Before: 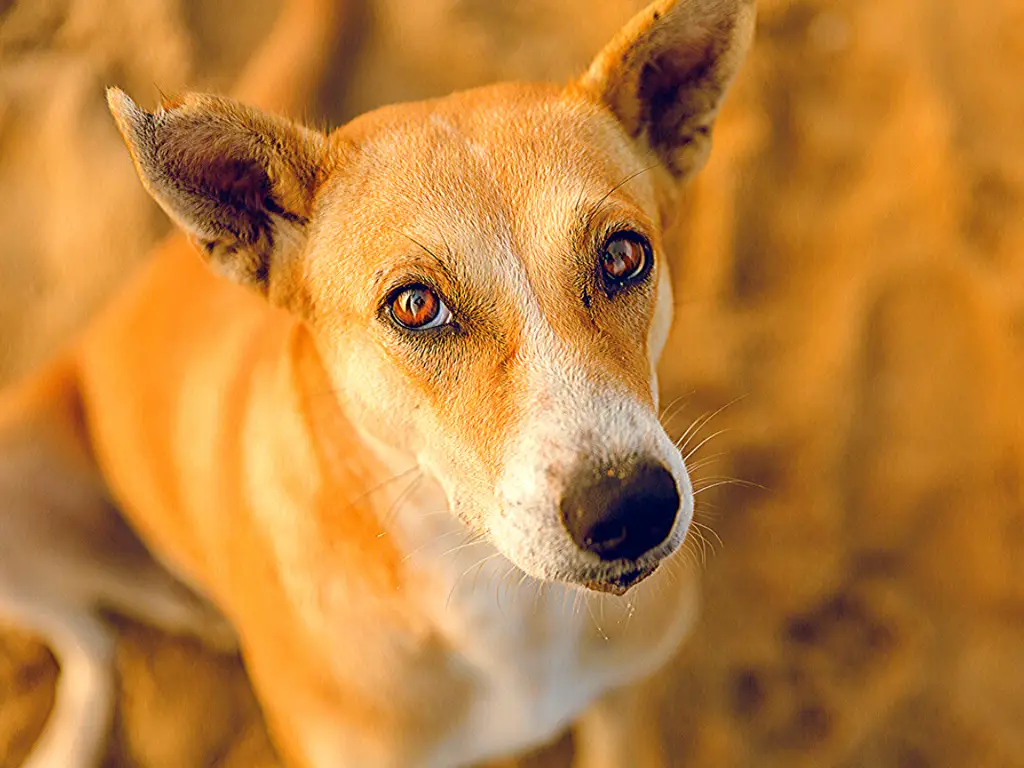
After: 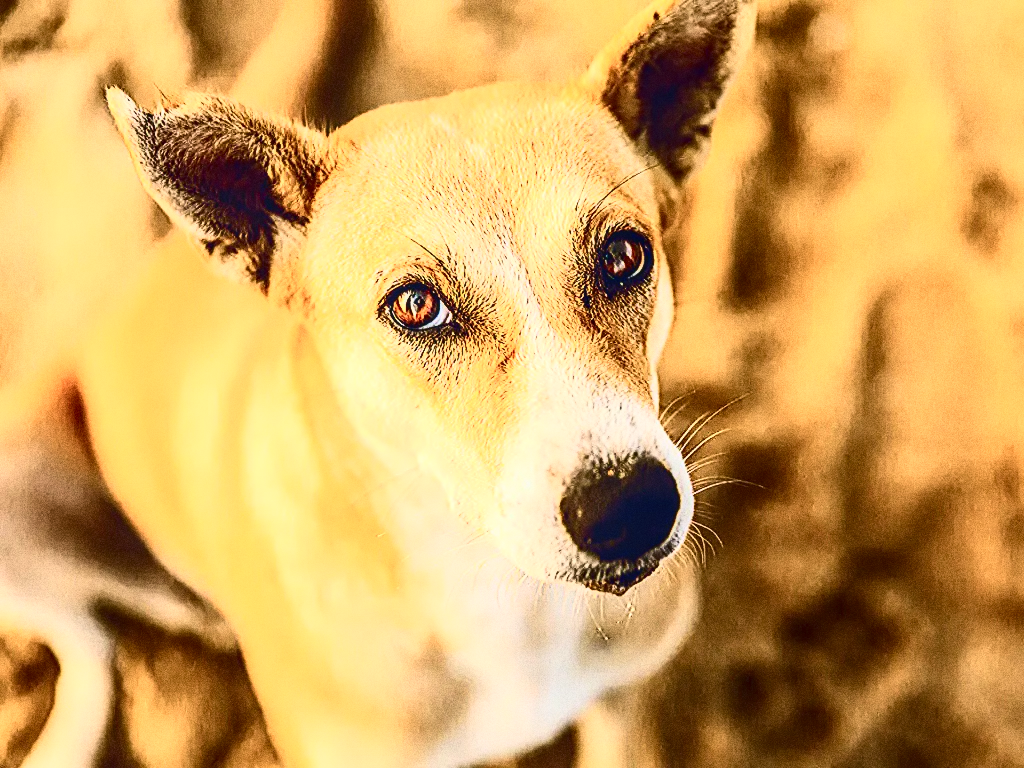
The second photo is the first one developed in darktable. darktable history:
contrast brightness saturation: contrast 0.93, brightness 0.2
grain: coarseness 0.09 ISO, strength 40%
local contrast: on, module defaults
